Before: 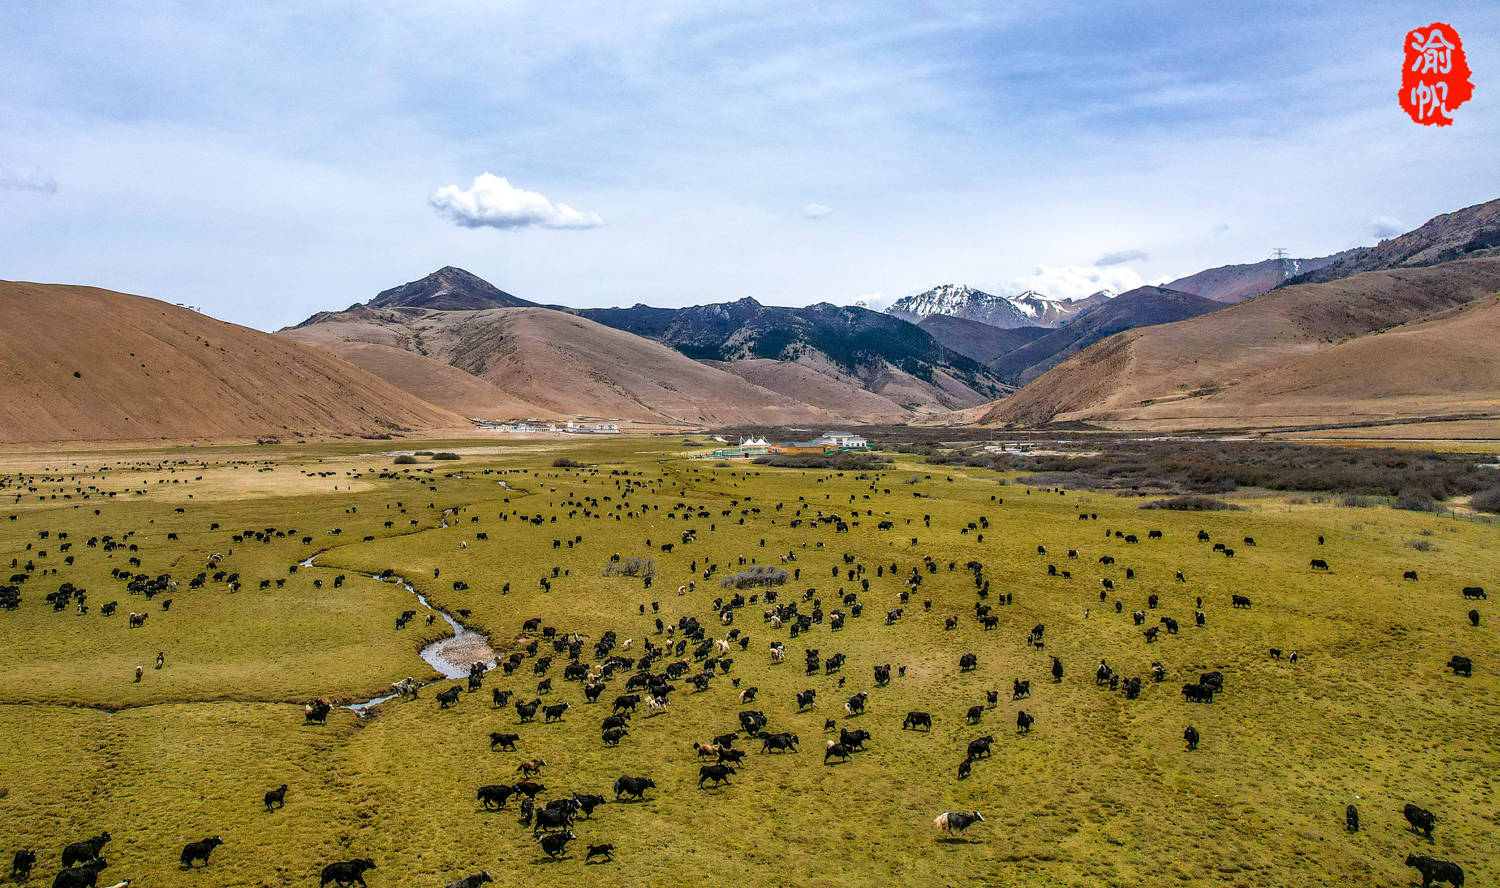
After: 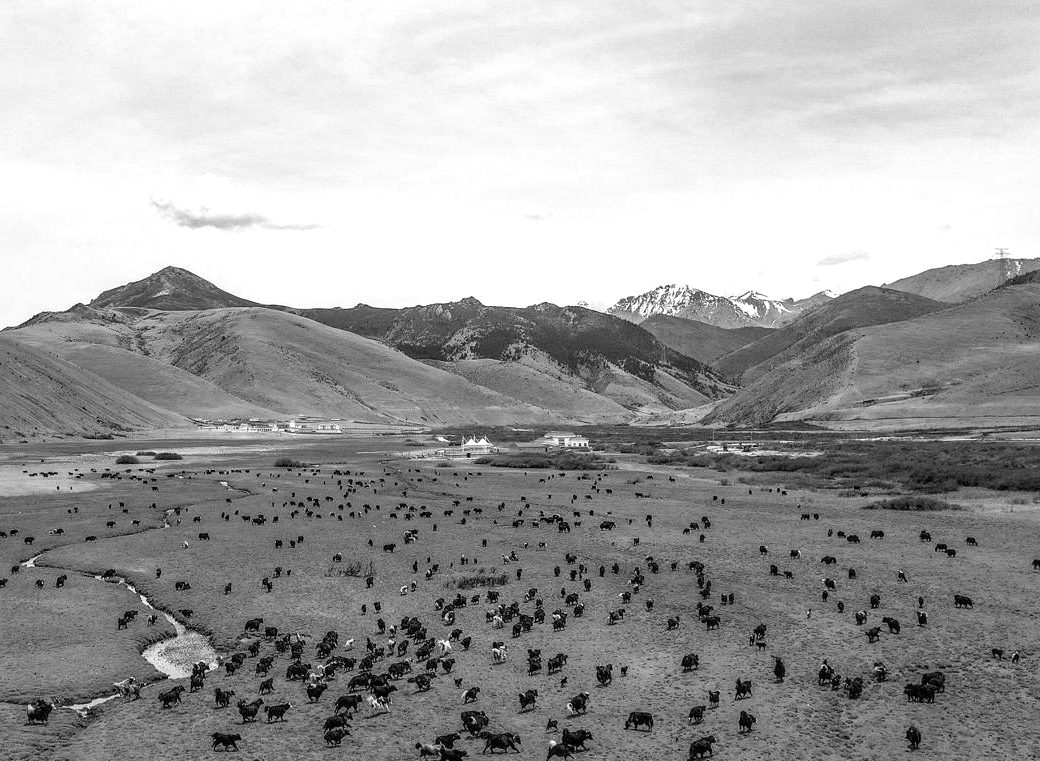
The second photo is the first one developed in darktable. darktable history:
contrast brightness saturation: saturation -0.025
crop: left 18.546%, right 12.107%, bottom 14.223%
exposure: exposure 0.205 EV, compensate highlight preservation false
color calibration: output gray [0.22, 0.42, 0.37, 0], illuminant custom, x 0.367, y 0.392, temperature 4436 K
